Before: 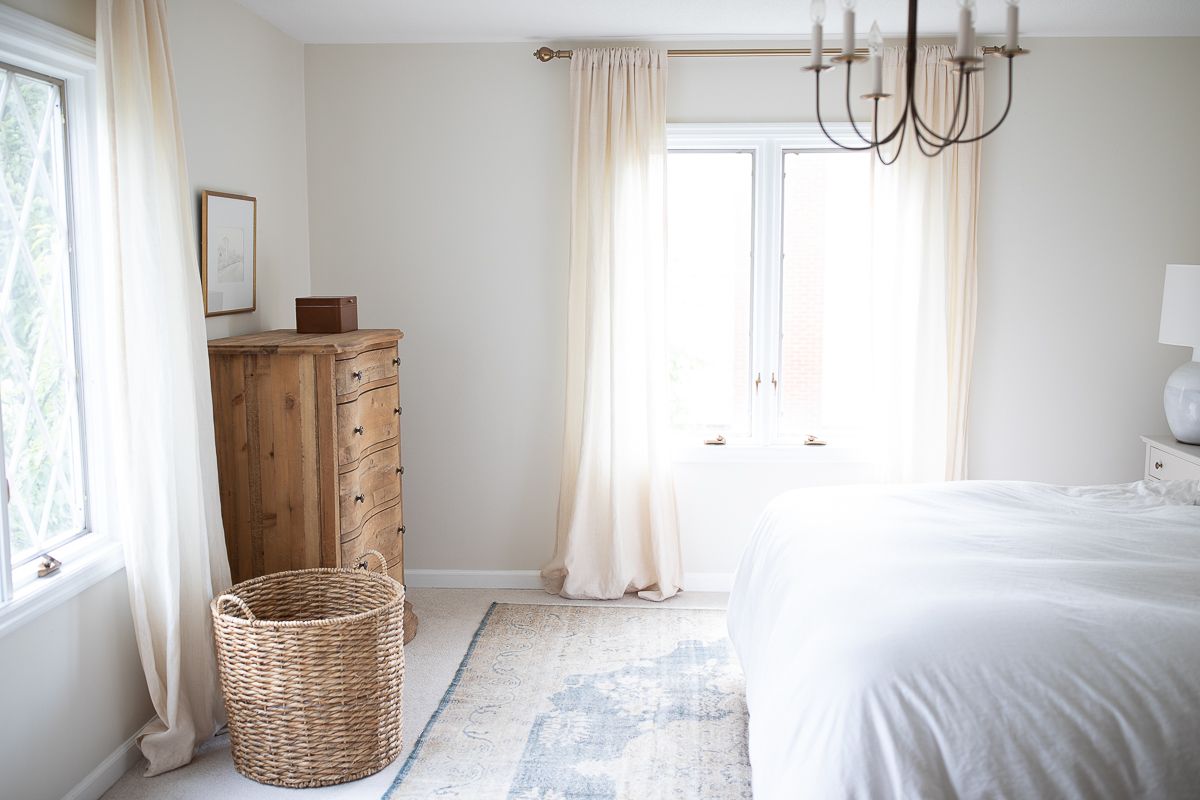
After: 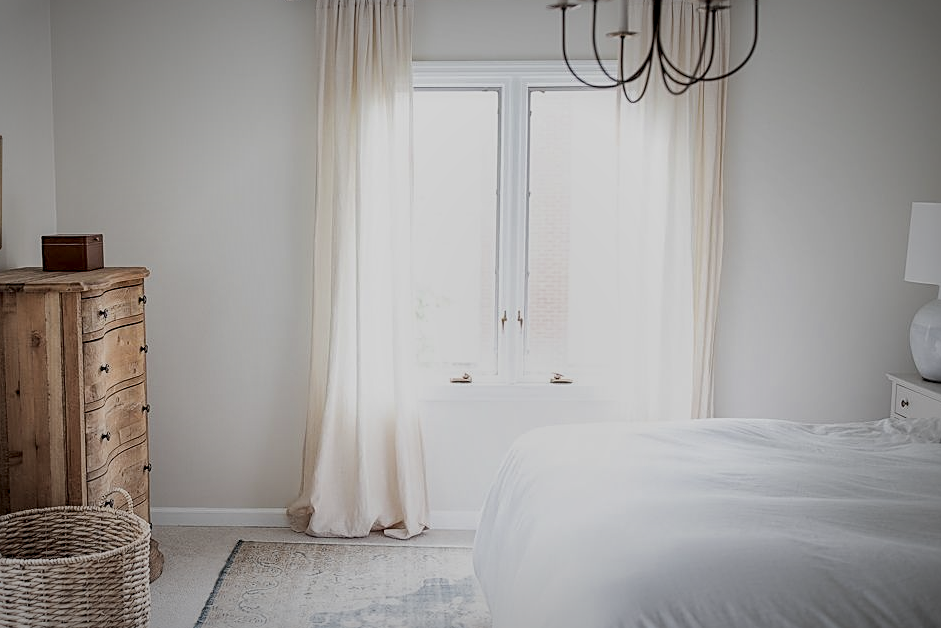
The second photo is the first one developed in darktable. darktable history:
filmic rgb: black relative exposure -7.65 EV, white relative exposure 4.56 EV, hardness 3.61
vignetting: fall-off start 67.5%, fall-off radius 67.37%, automatic ratio true
local contrast: highlights 60%, shadows 59%, detail 160%
sharpen: on, module defaults
tone equalizer: on, module defaults
crop and rotate: left 21.221%, top 7.857%, right 0.356%, bottom 13.577%
shadows and highlights: on, module defaults
